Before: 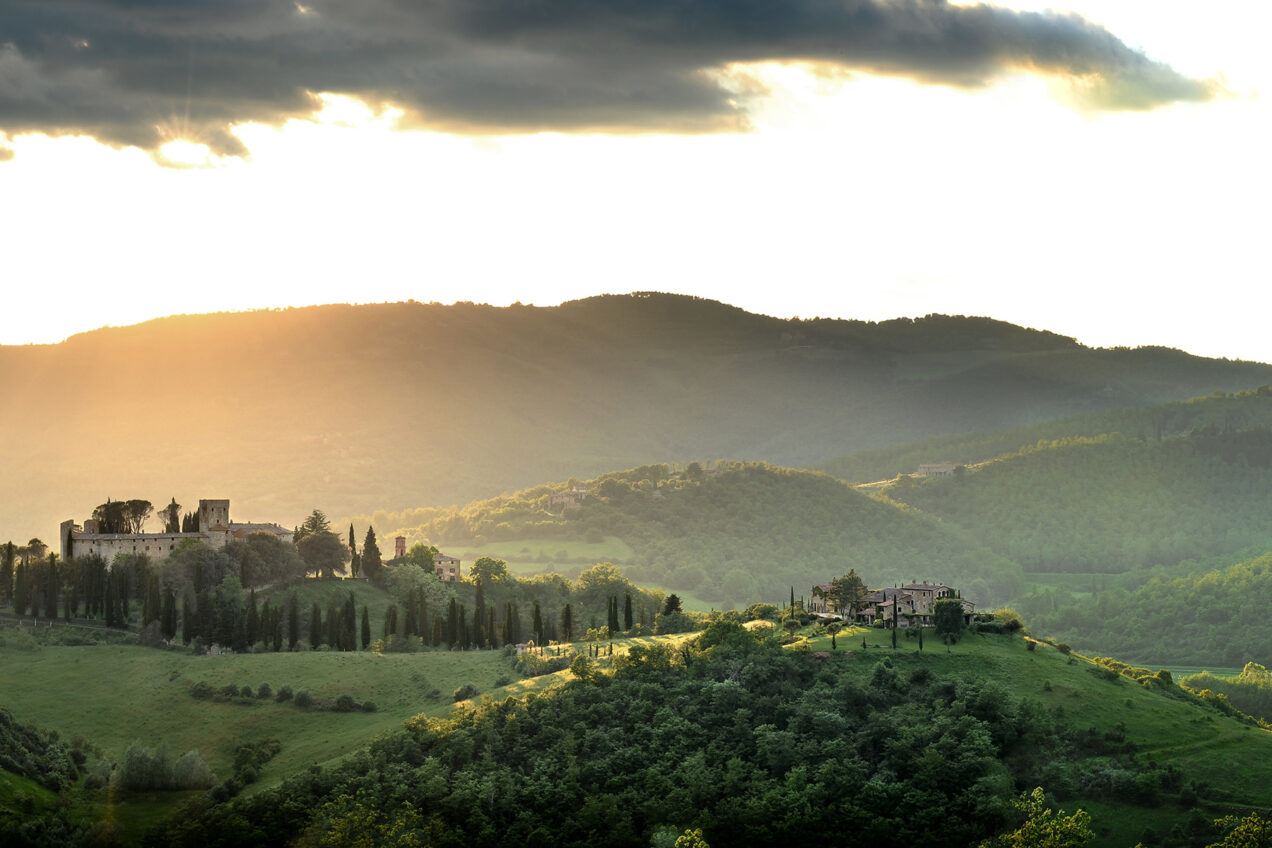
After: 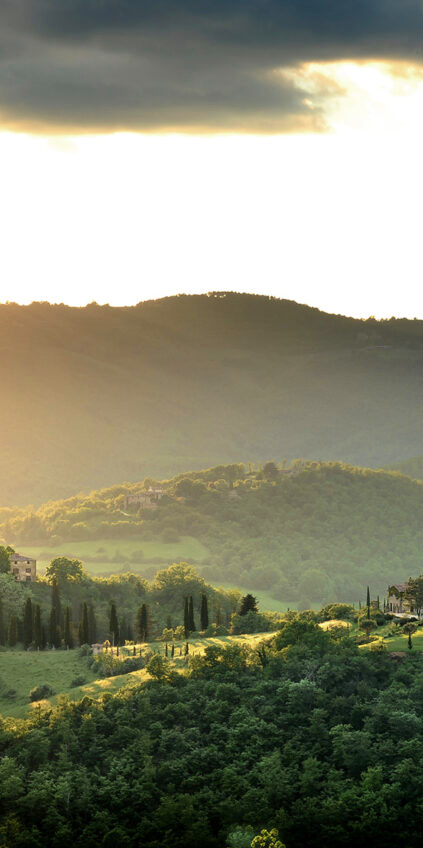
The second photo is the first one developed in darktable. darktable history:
crop: left 33.36%, right 33.36%
velvia: on, module defaults
